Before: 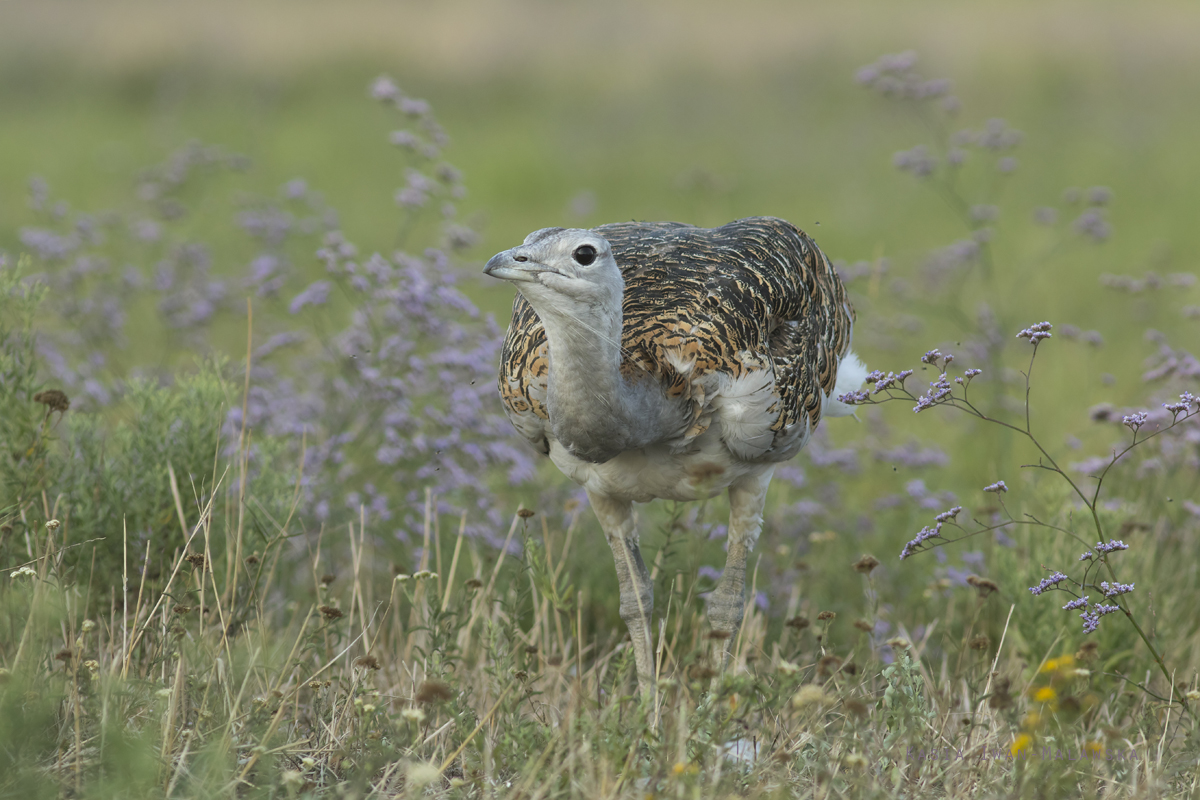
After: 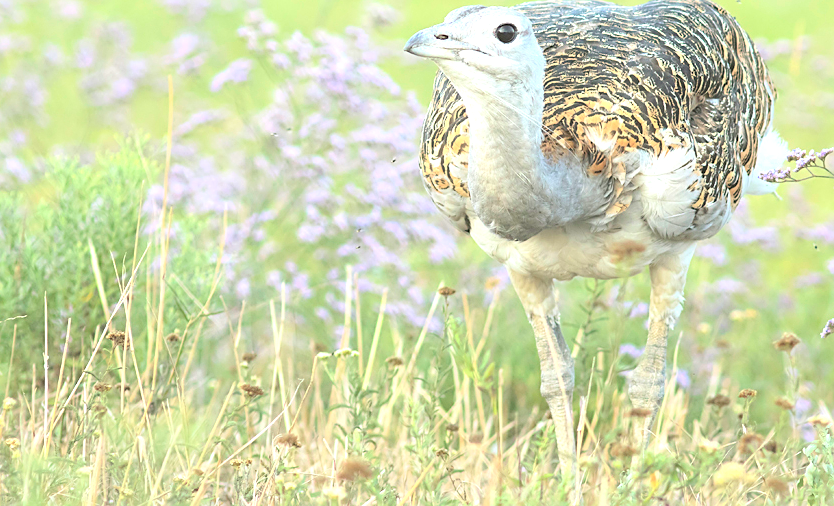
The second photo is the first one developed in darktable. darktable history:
contrast brightness saturation: contrast 0.1, brightness 0.3, saturation 0.149
sharpen: on, module defaults
crop: left 6.662%, top 27.838%, right 23.779%, bottom 8.823%
exposure: black level correction 0, exposure 1.511 EV, compensate exposure bias true, compensate highlight preservation false
